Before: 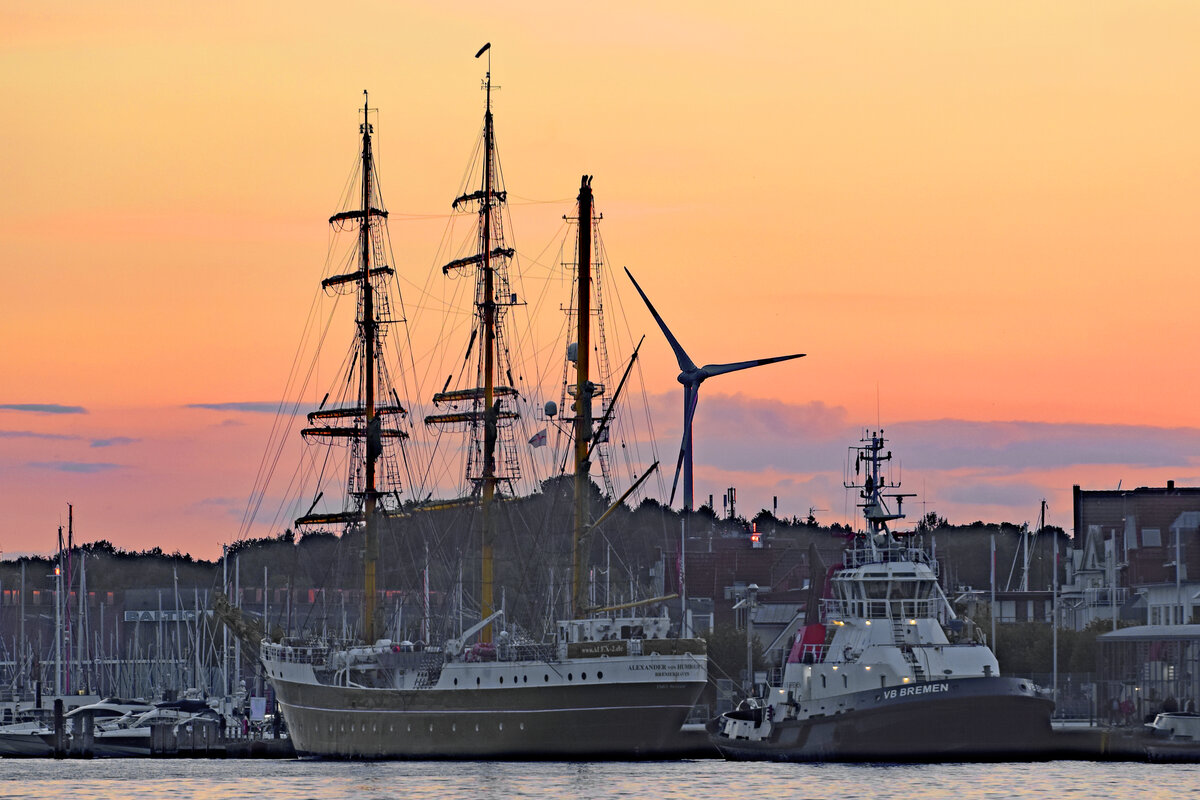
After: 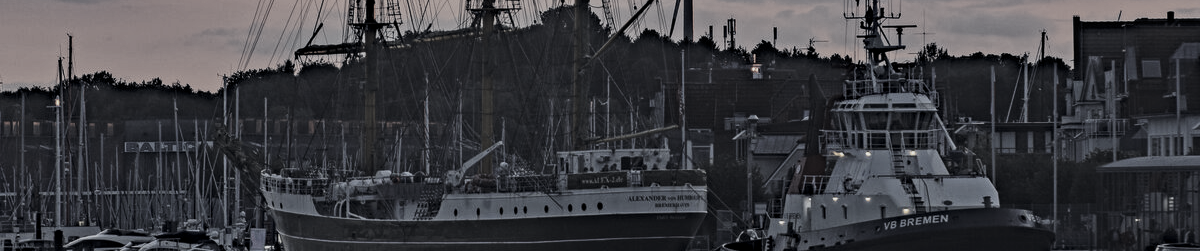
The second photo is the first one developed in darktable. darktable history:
exposure: exposure -1.392 EV, compensate highlight preservation false
contrast brightness saturation: brightness 0.184, saturation -0.494
color balance rgb: global offset › chroma 0.099%, global offset › hue 252.71°, linear chroma grading › global chroma 14.513%, perceptual saturation grading › global saturation 24.89%, perceptual brilliance grading › highlights 12.859%, perceptual brilliance grading › mid-tones 7.951%, perceptual brilliance grading › shadows -18.203%, global vibrance 0.619%
local contrast: on, module defaults
crop and rotate: top 58.638%, bottom 9.94%
color zones: curves: ch1 [(0.238, 0.163) (0.476, 0.2) (0.733, 0.322) (0.848, 0.134)]
base curve: curves: ch0 [(0, 0) (0.032, 0.025) (0.121, 0.166) (0.206, 0.329) (0.605, 0.79) (1, 1)], preserve colors none
